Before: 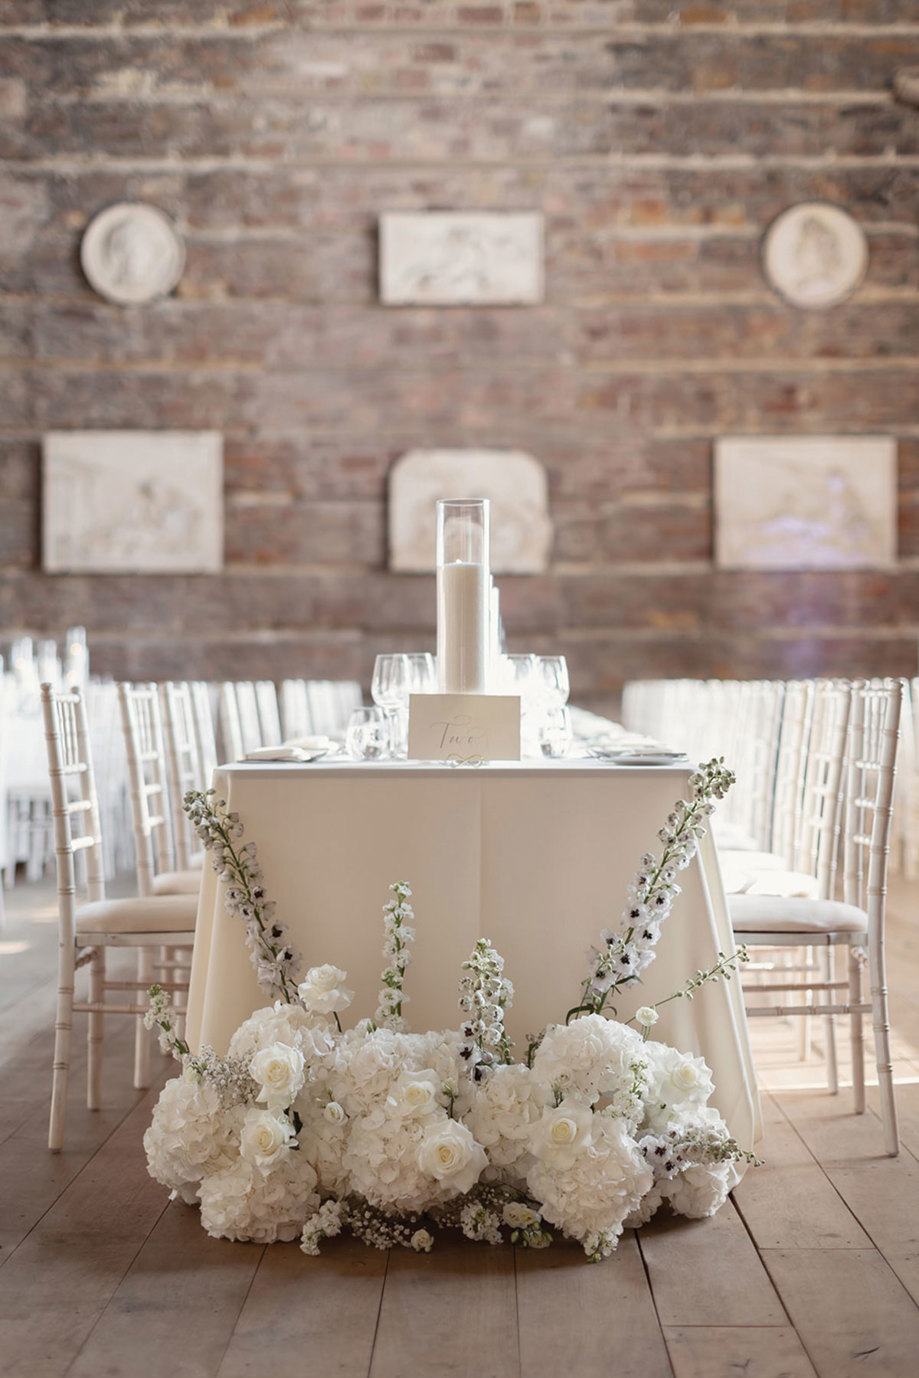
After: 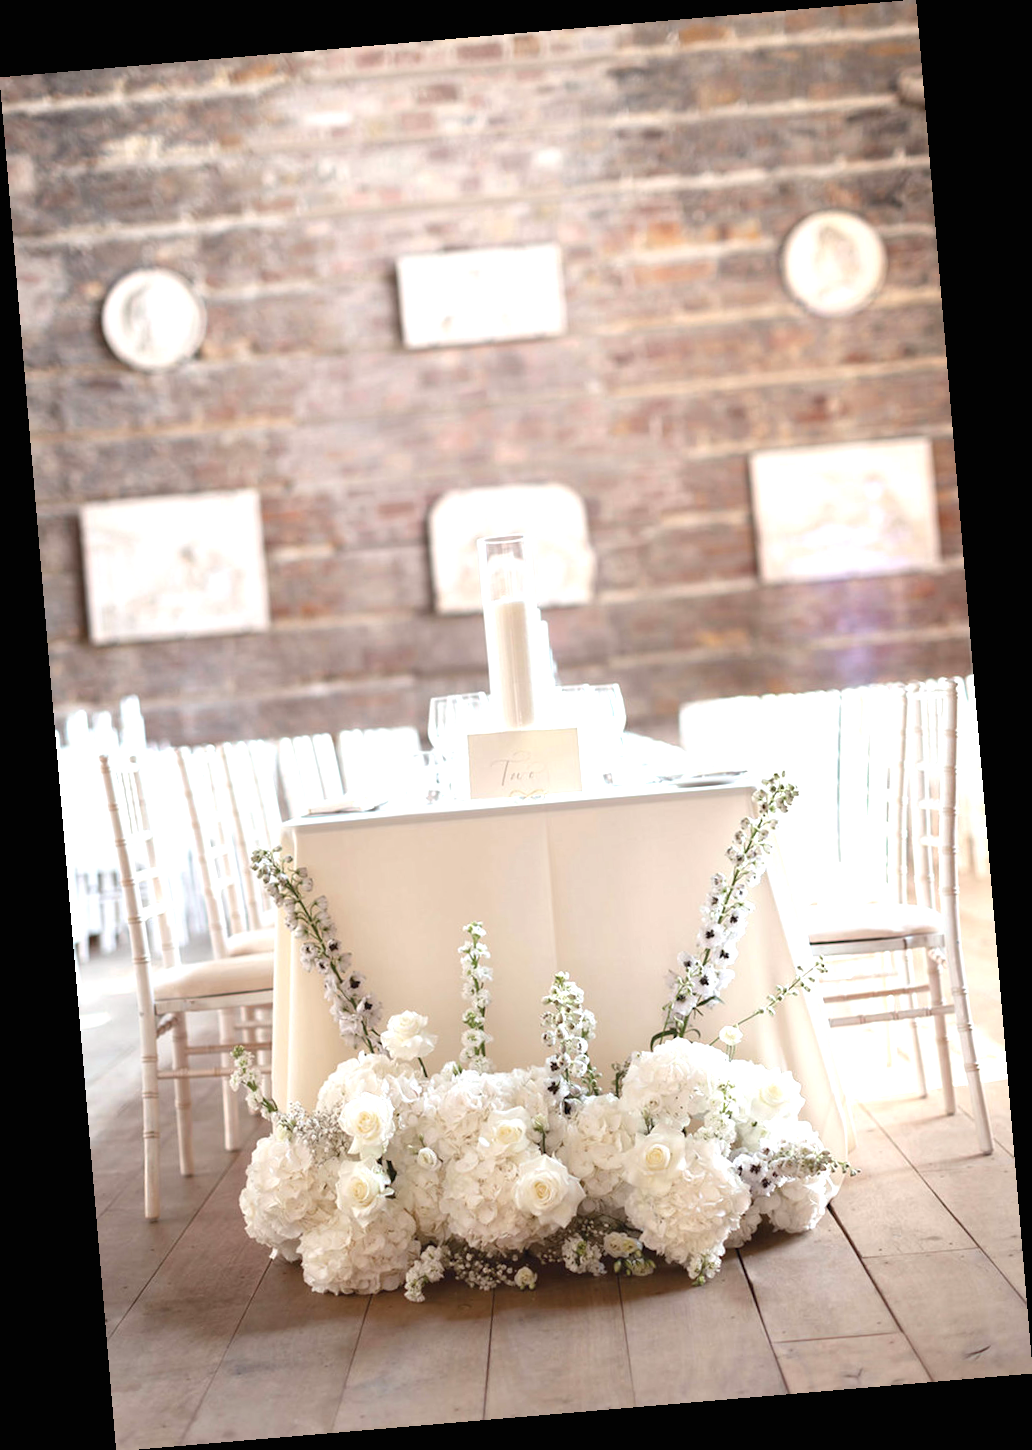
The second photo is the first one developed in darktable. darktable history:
white balance: red 0.988, blue 1.017
rotate and perspective: rotation -4.86°, automatic cropping off
exposure: black level correction 0, exposure 0.95 EV, compensate exposure bias true, compensate highlight preservation false
